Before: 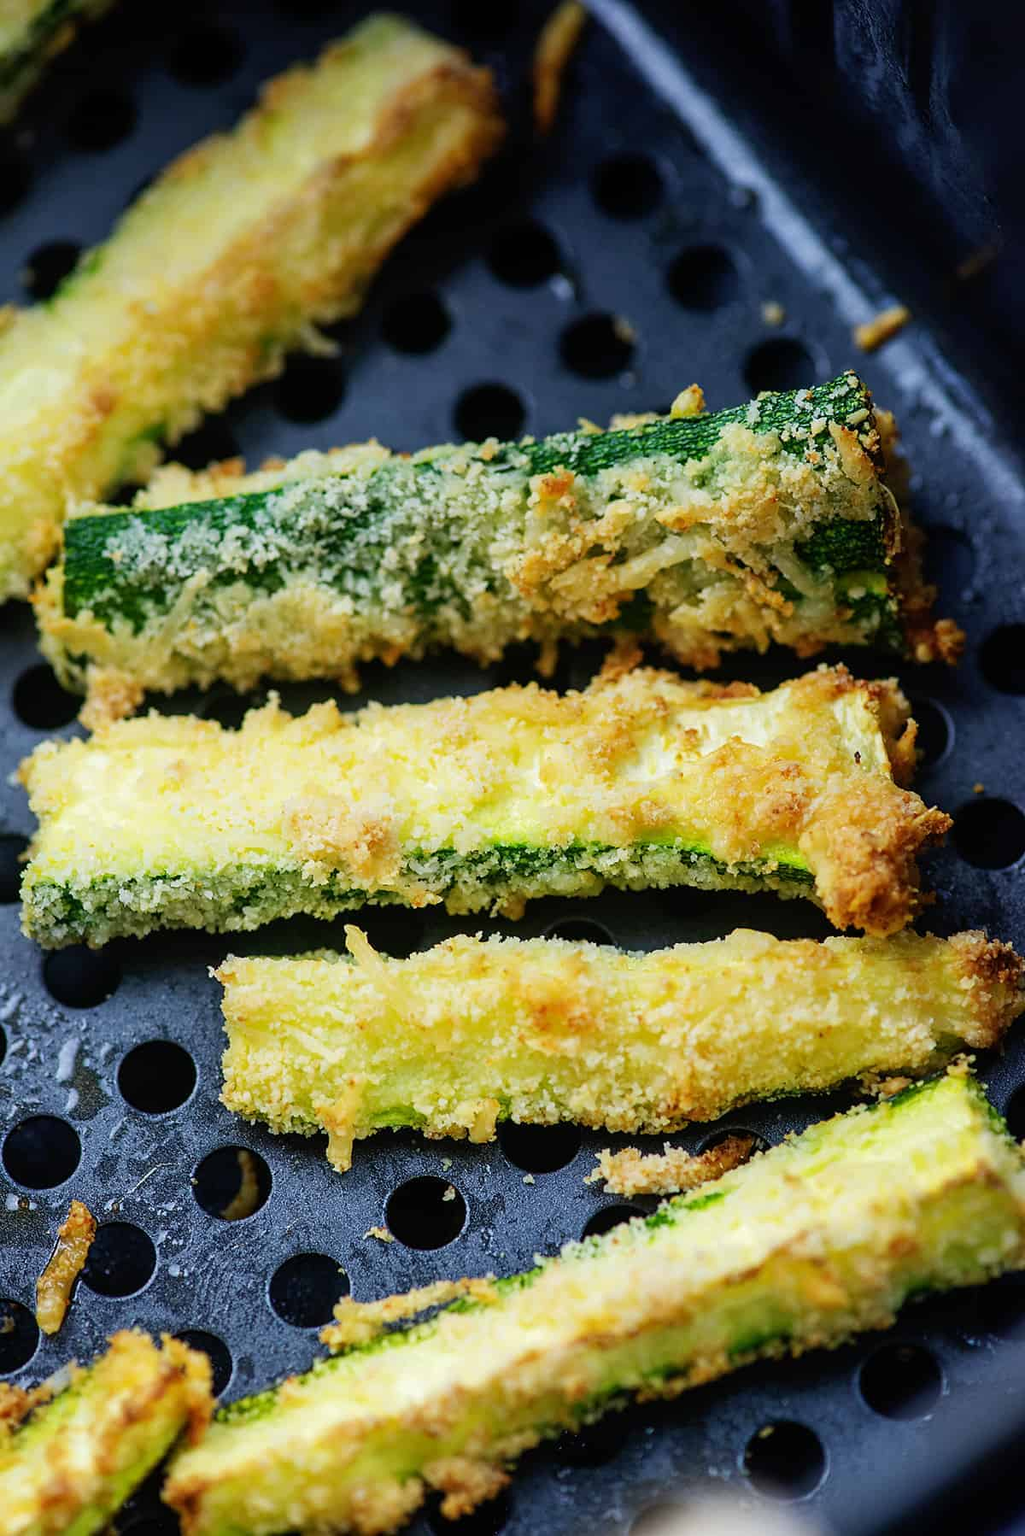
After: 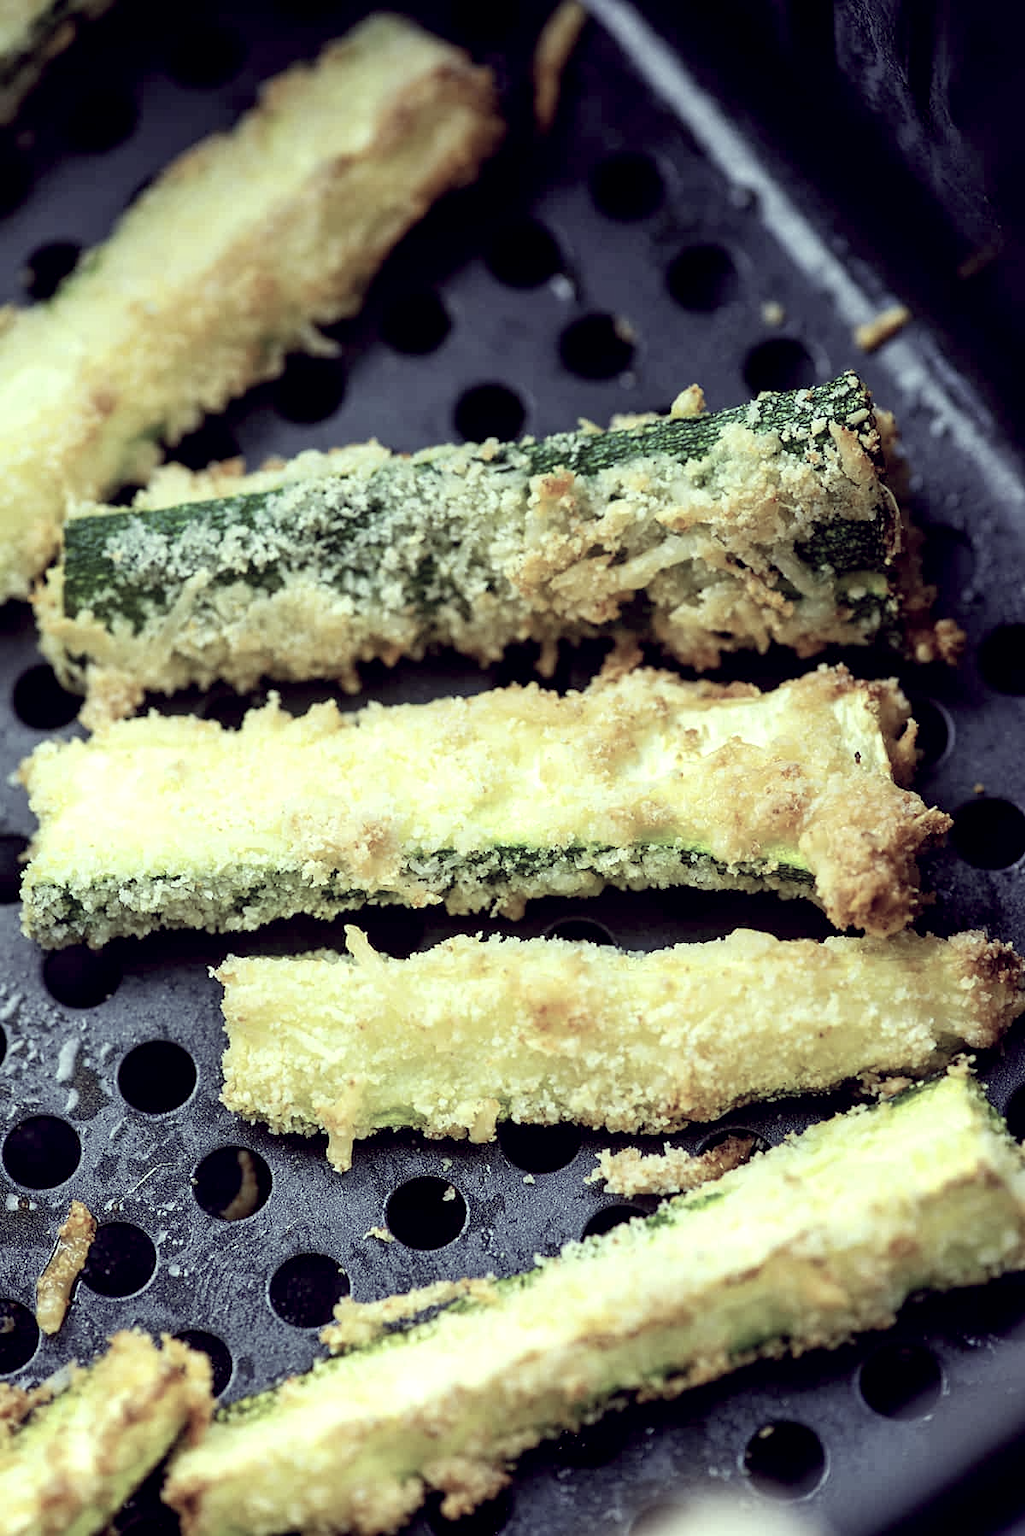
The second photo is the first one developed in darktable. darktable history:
exposure: black level correction 0.005, exposure 0.417 EV, compensate highlight preservation false
color correction: highlights a* -20.17, highlights b* 20.27, shadows a* 20.03, shadows b* -20.46, saturation 0.43
